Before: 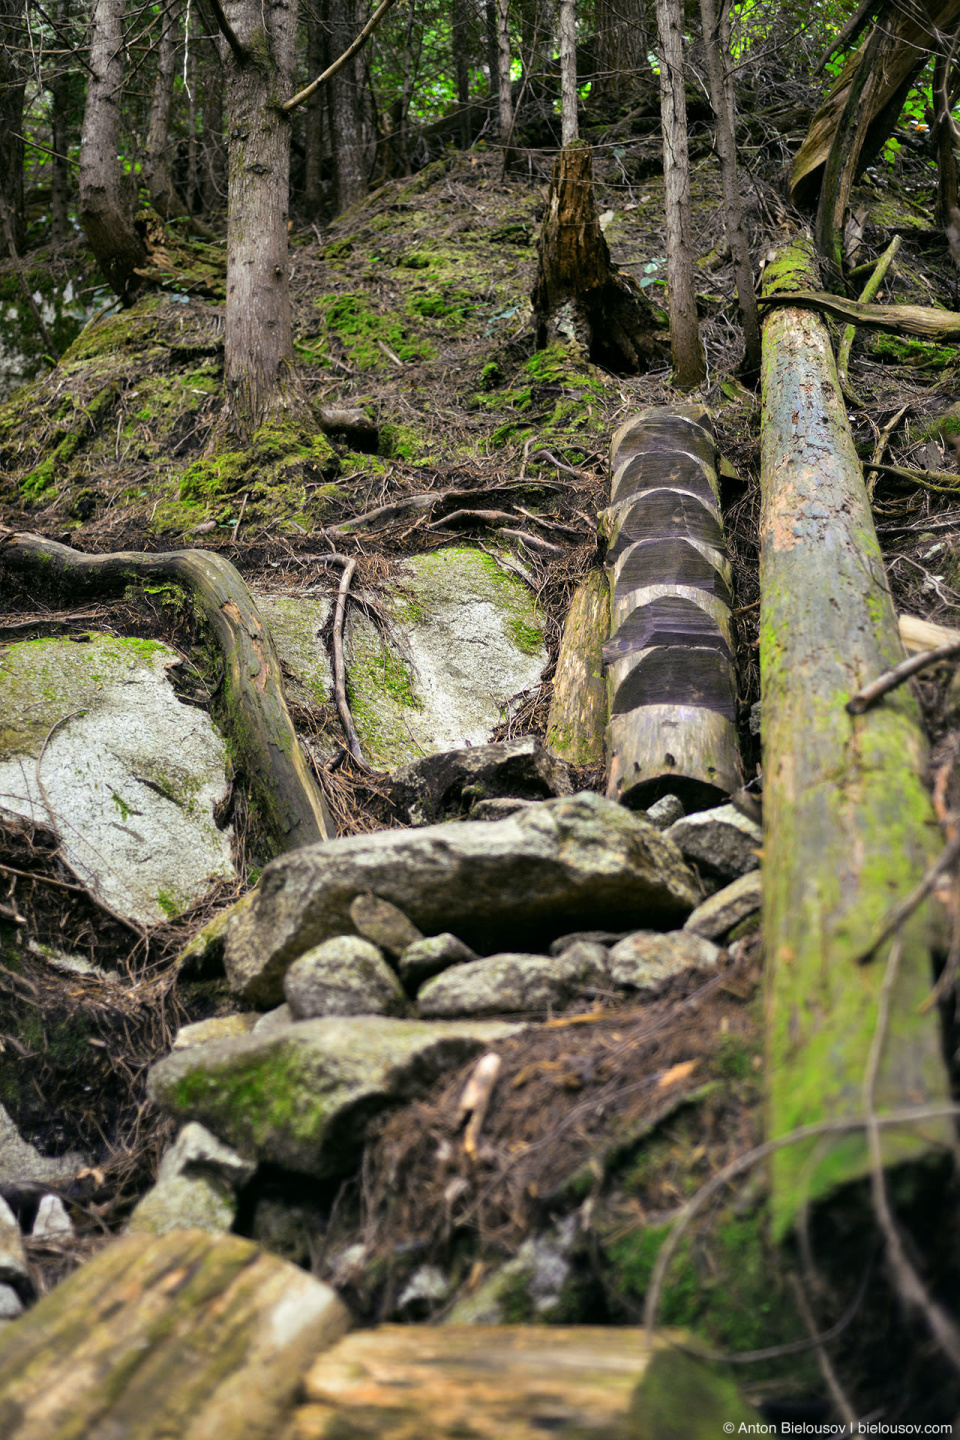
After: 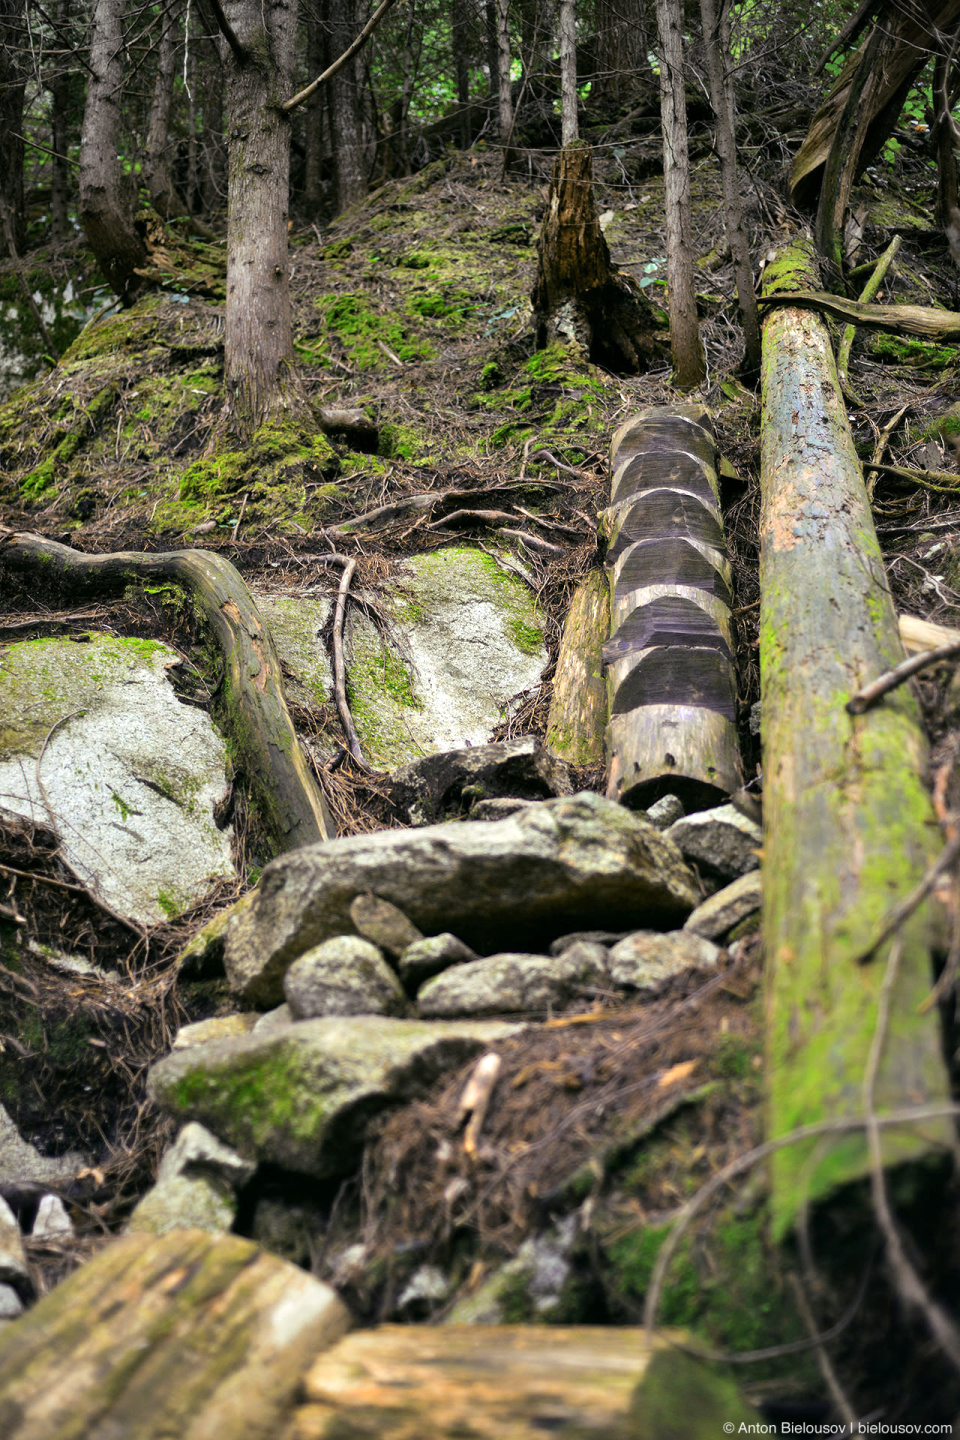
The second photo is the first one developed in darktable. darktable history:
exposure: exposure 0.171 EV, compensate highlight preservation false
vignetting: fall-off start 97.21%, brightness -0.396, saturation -0.303, center (-0.037, 0.142), width/height ratio 1.187, unbound false
